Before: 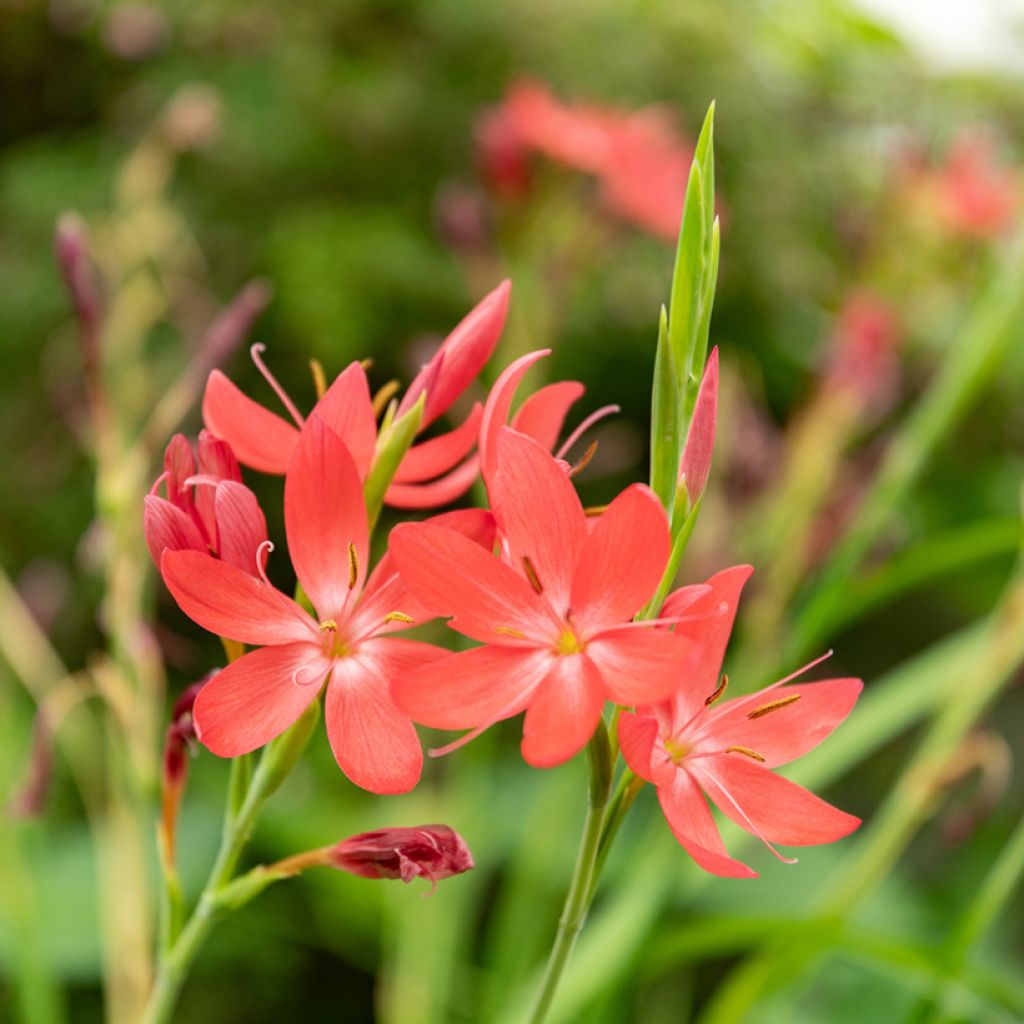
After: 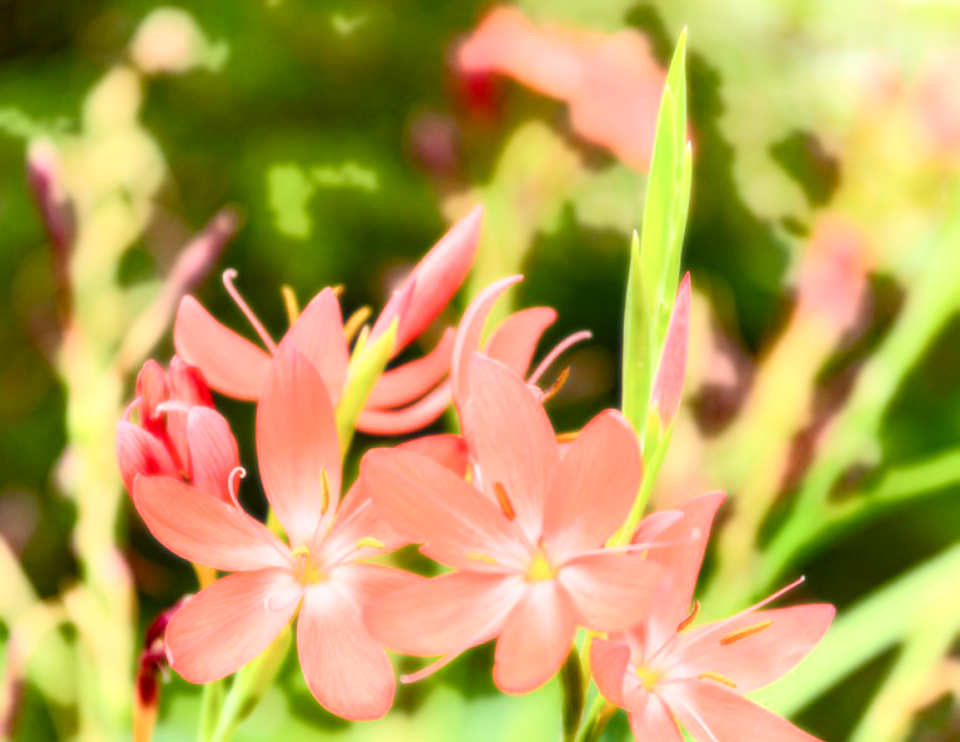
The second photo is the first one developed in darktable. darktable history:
crop: left 2.737%, top 7.287%, right 3.421%, bottom 20.179%
bloom: size 0%, threshold 54.82%, strength 8.31%
color balance rgb: perceptual saturation grading › global saturation 25%, perceptual saturation grading › highlights -50%, perceptual saturation grading › shadows 30%, perceptual brilliance grading › global brilliance 12%, global vibrance 20%
